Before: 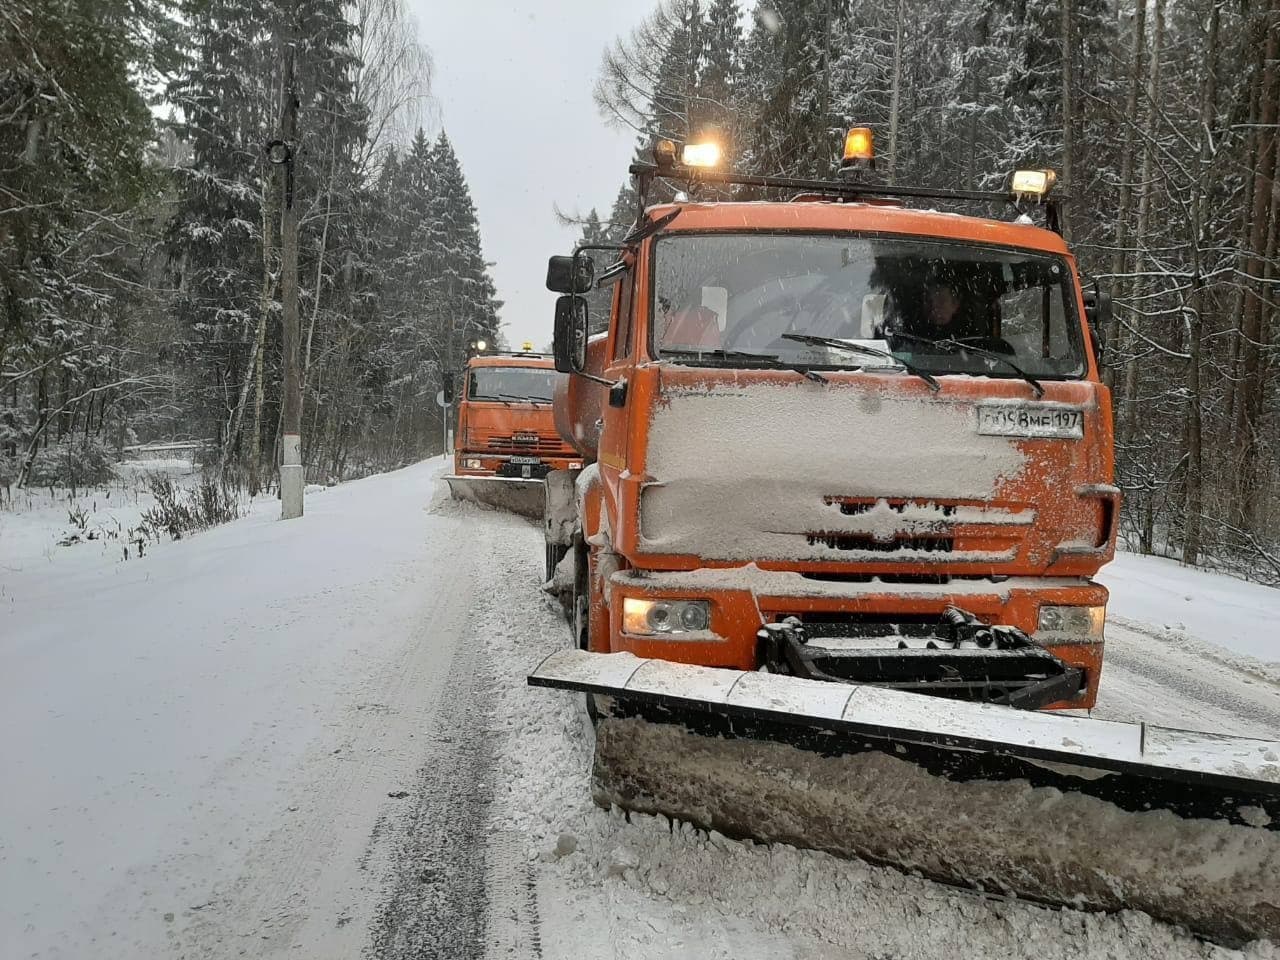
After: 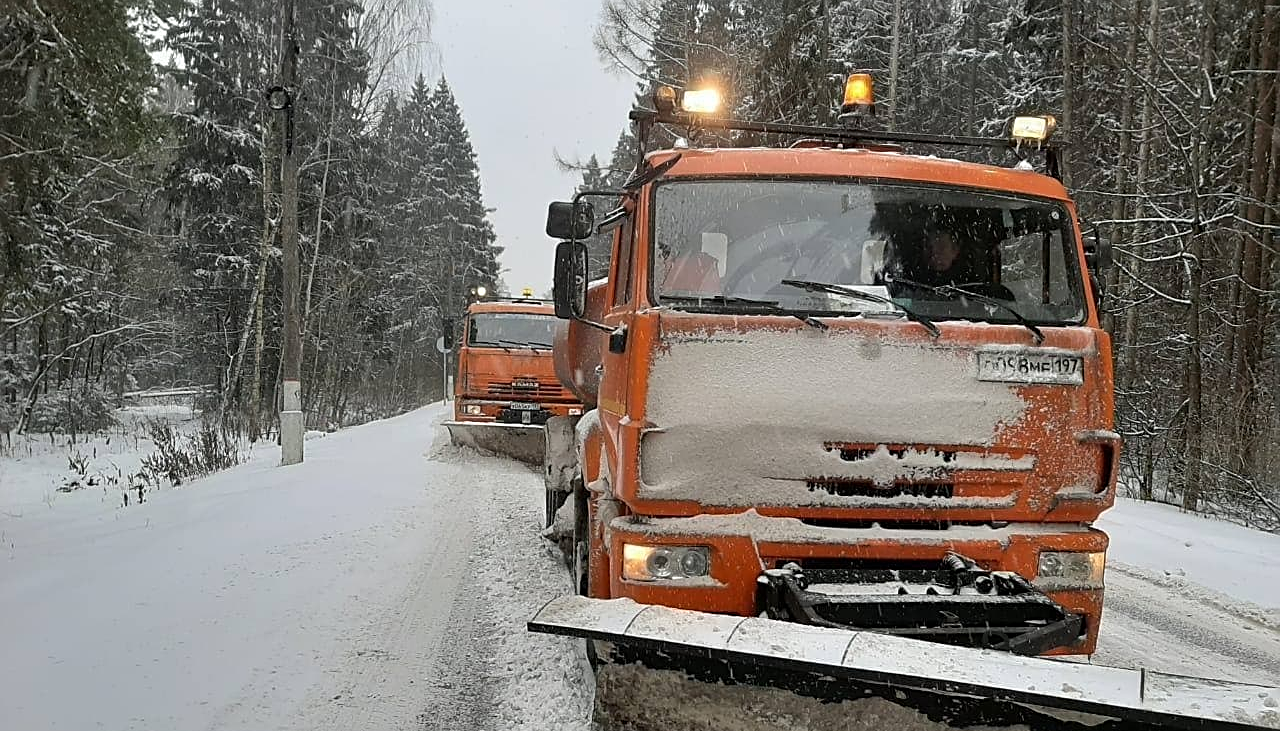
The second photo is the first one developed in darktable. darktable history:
sharpen: on, module defaults
crop: top 5.661%, bottom 18.192%
